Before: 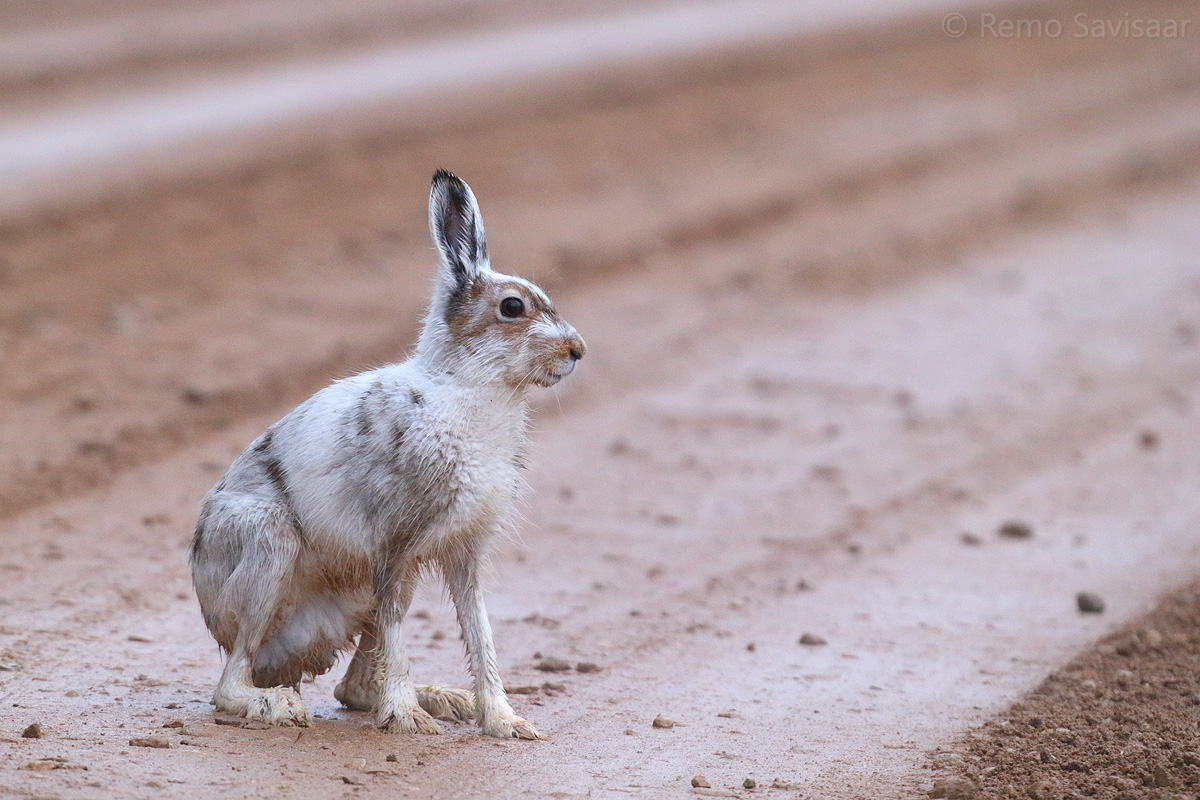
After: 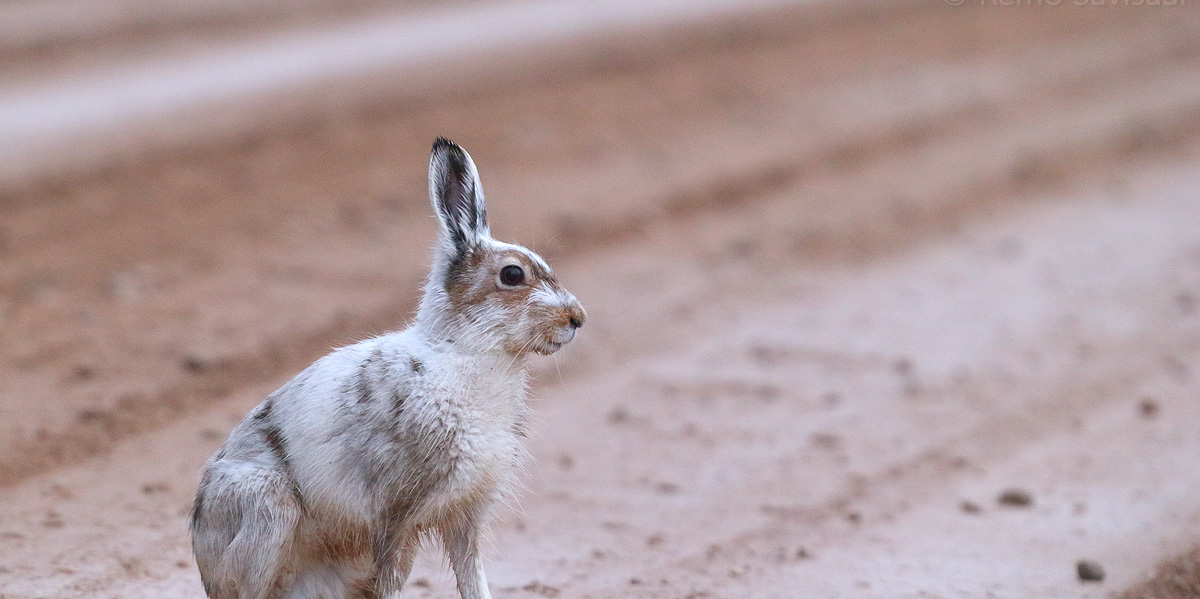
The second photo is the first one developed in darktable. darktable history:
crop: top 4.027%, bottom 21.017%
